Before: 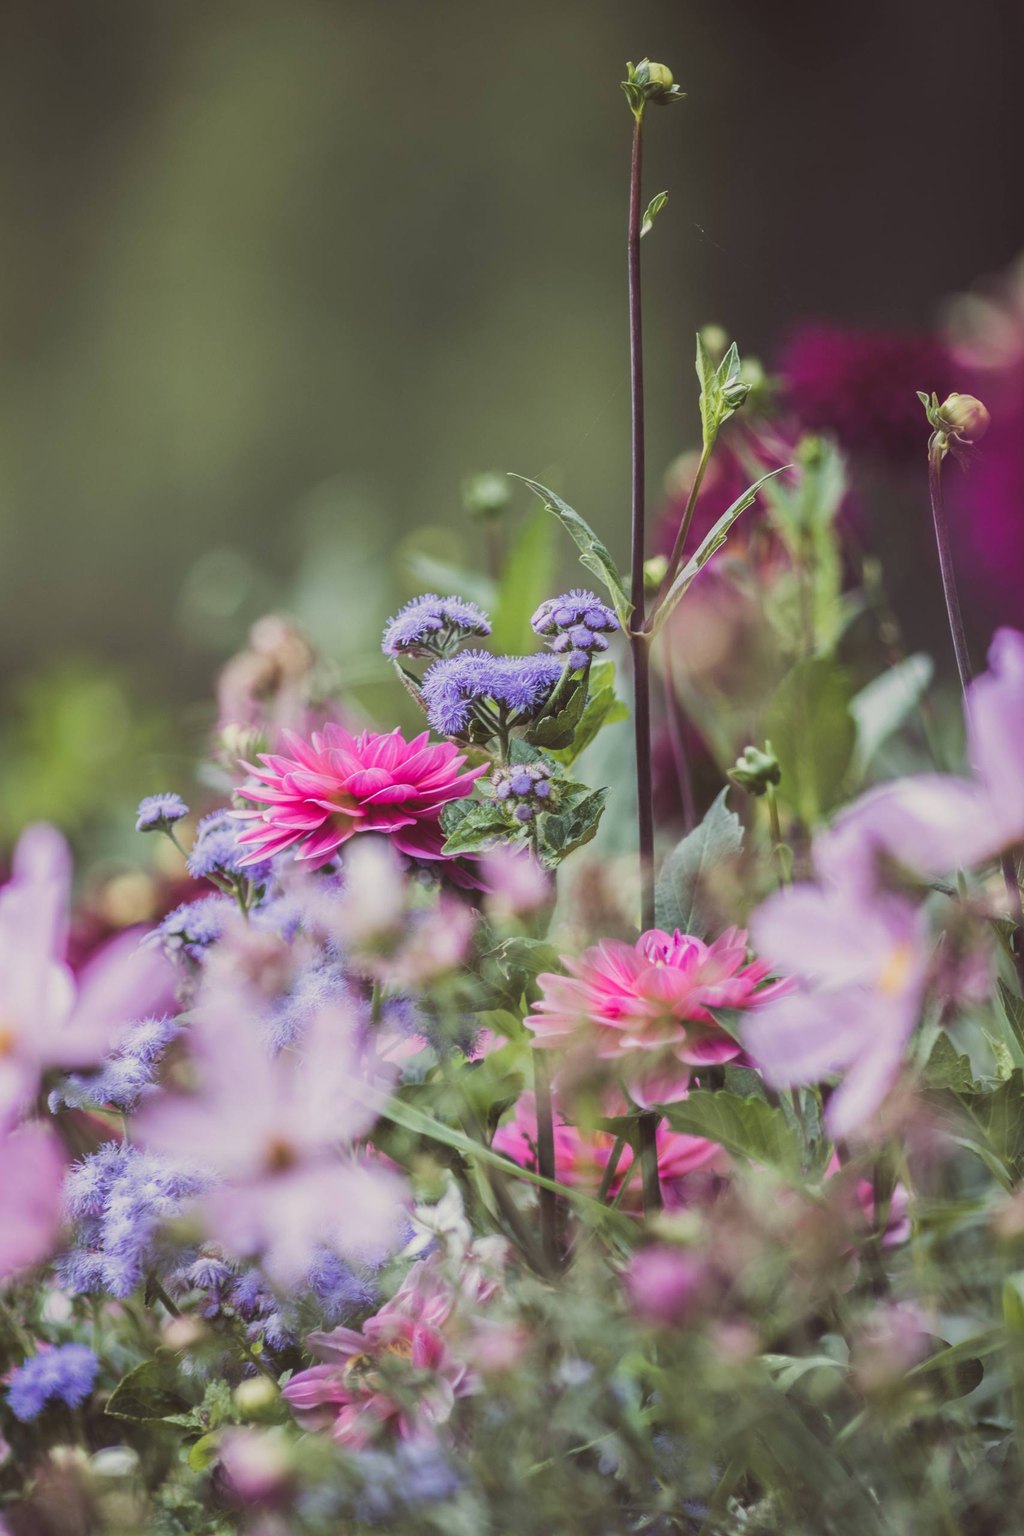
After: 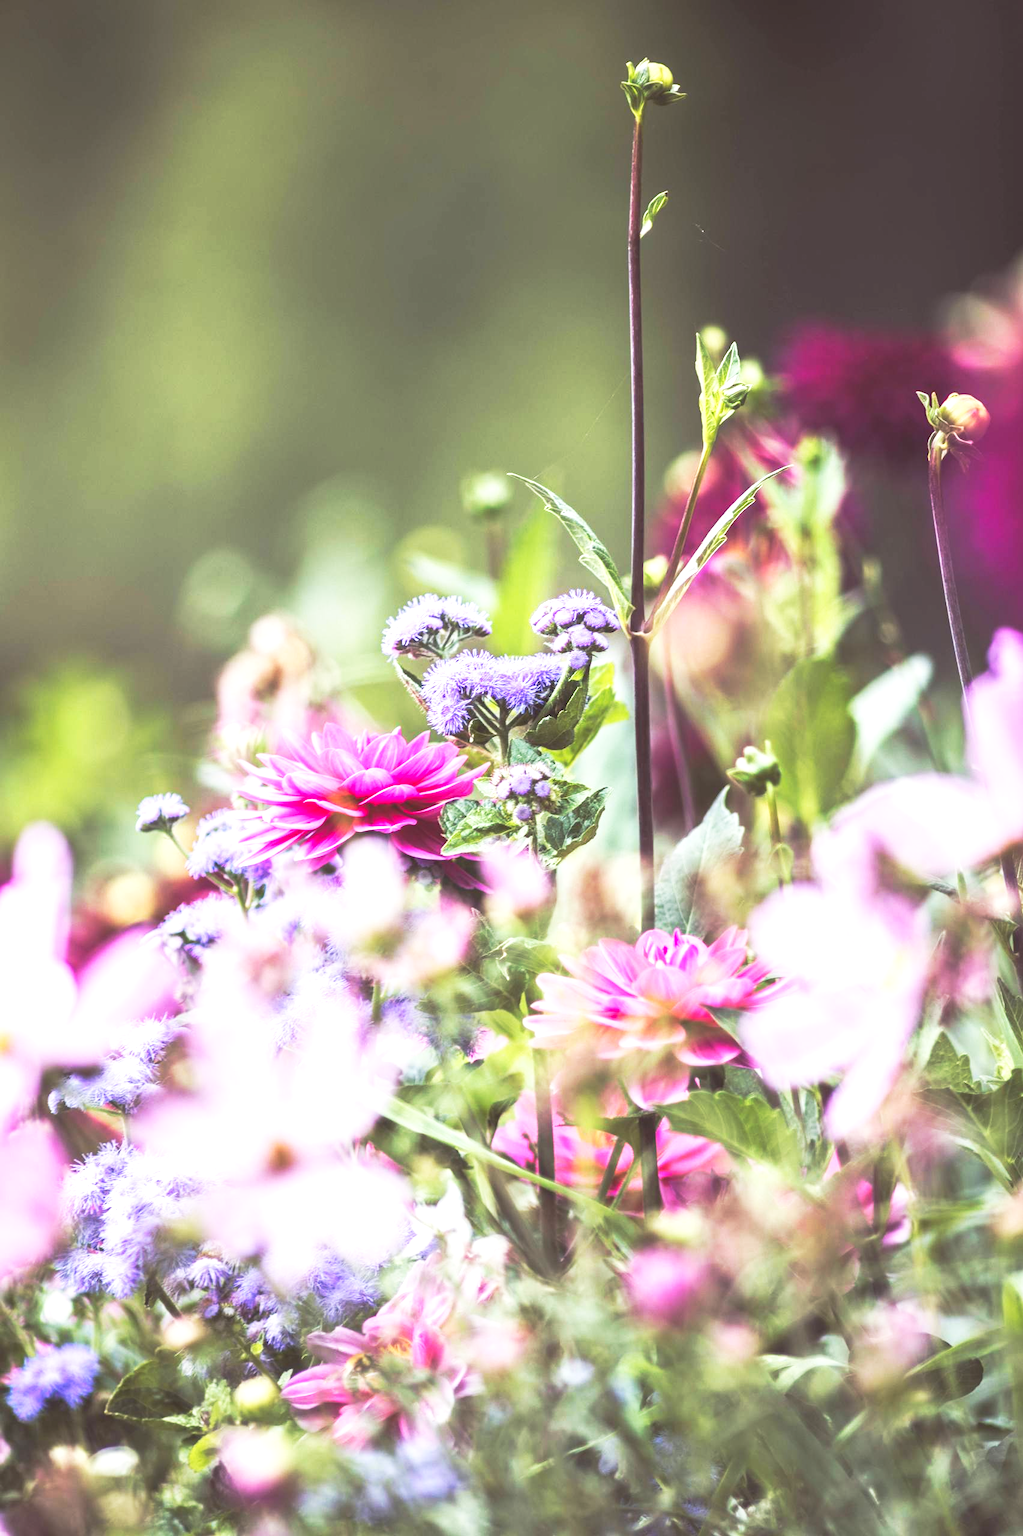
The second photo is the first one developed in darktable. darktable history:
exposure: exposure 1.161 EV, compensate highlight preservation false
base curve: curves: ch0 [(0, 0) (0.257, 0.25) (0.482, 0.586) (0.757, 0.871) (1, 1)], preserve colors none
